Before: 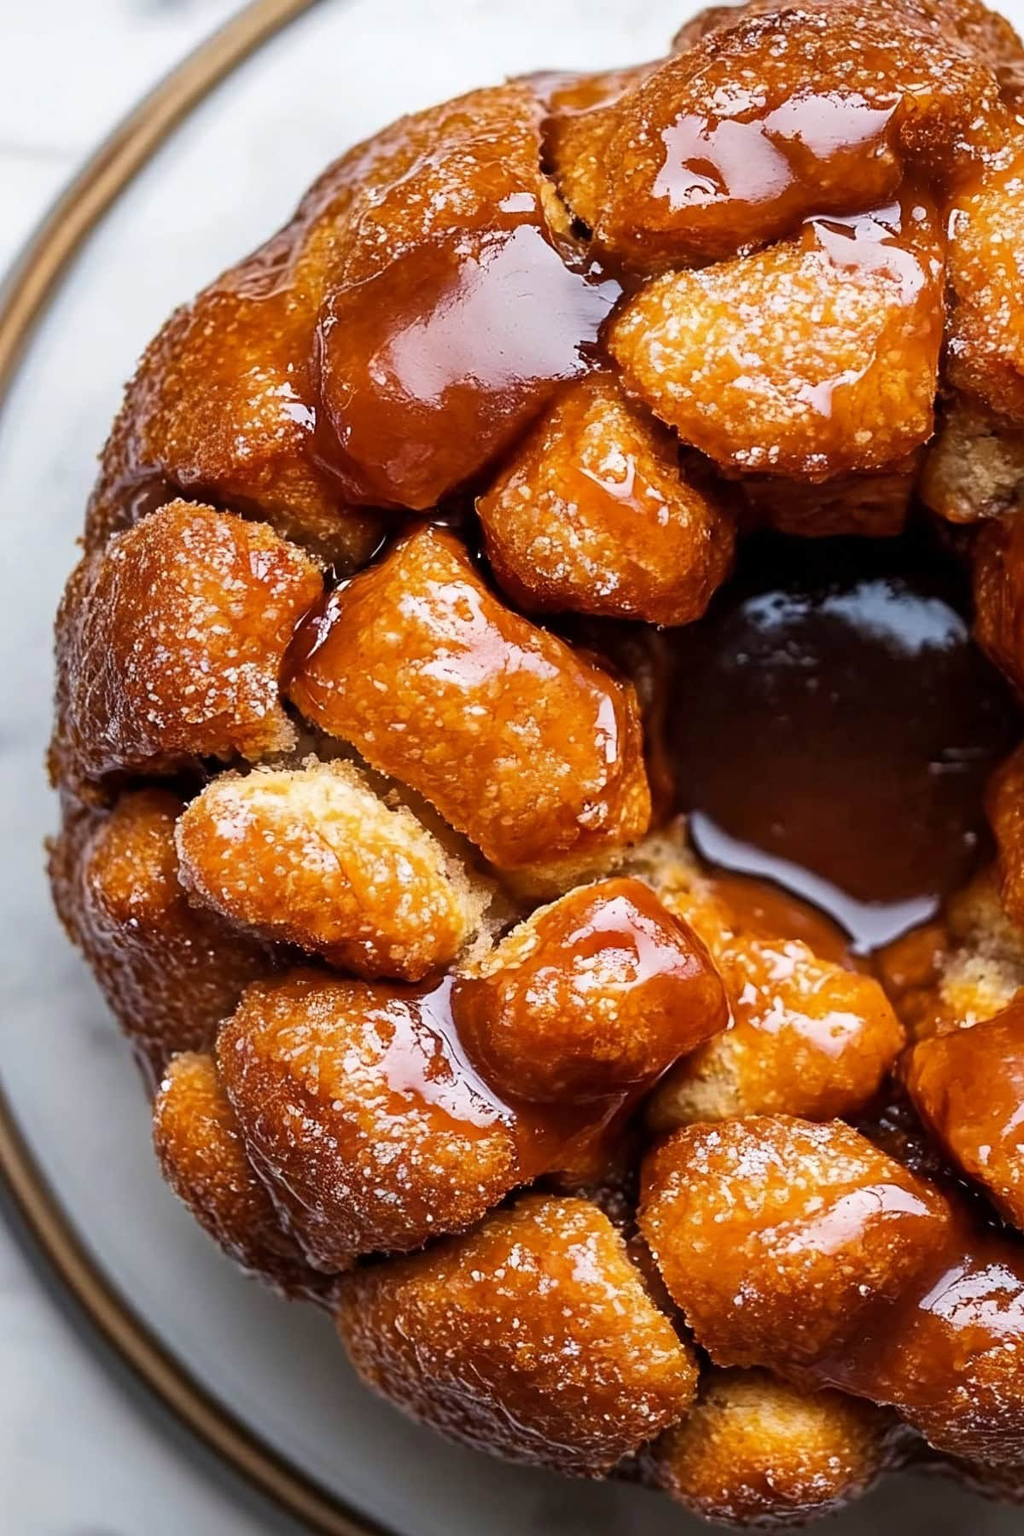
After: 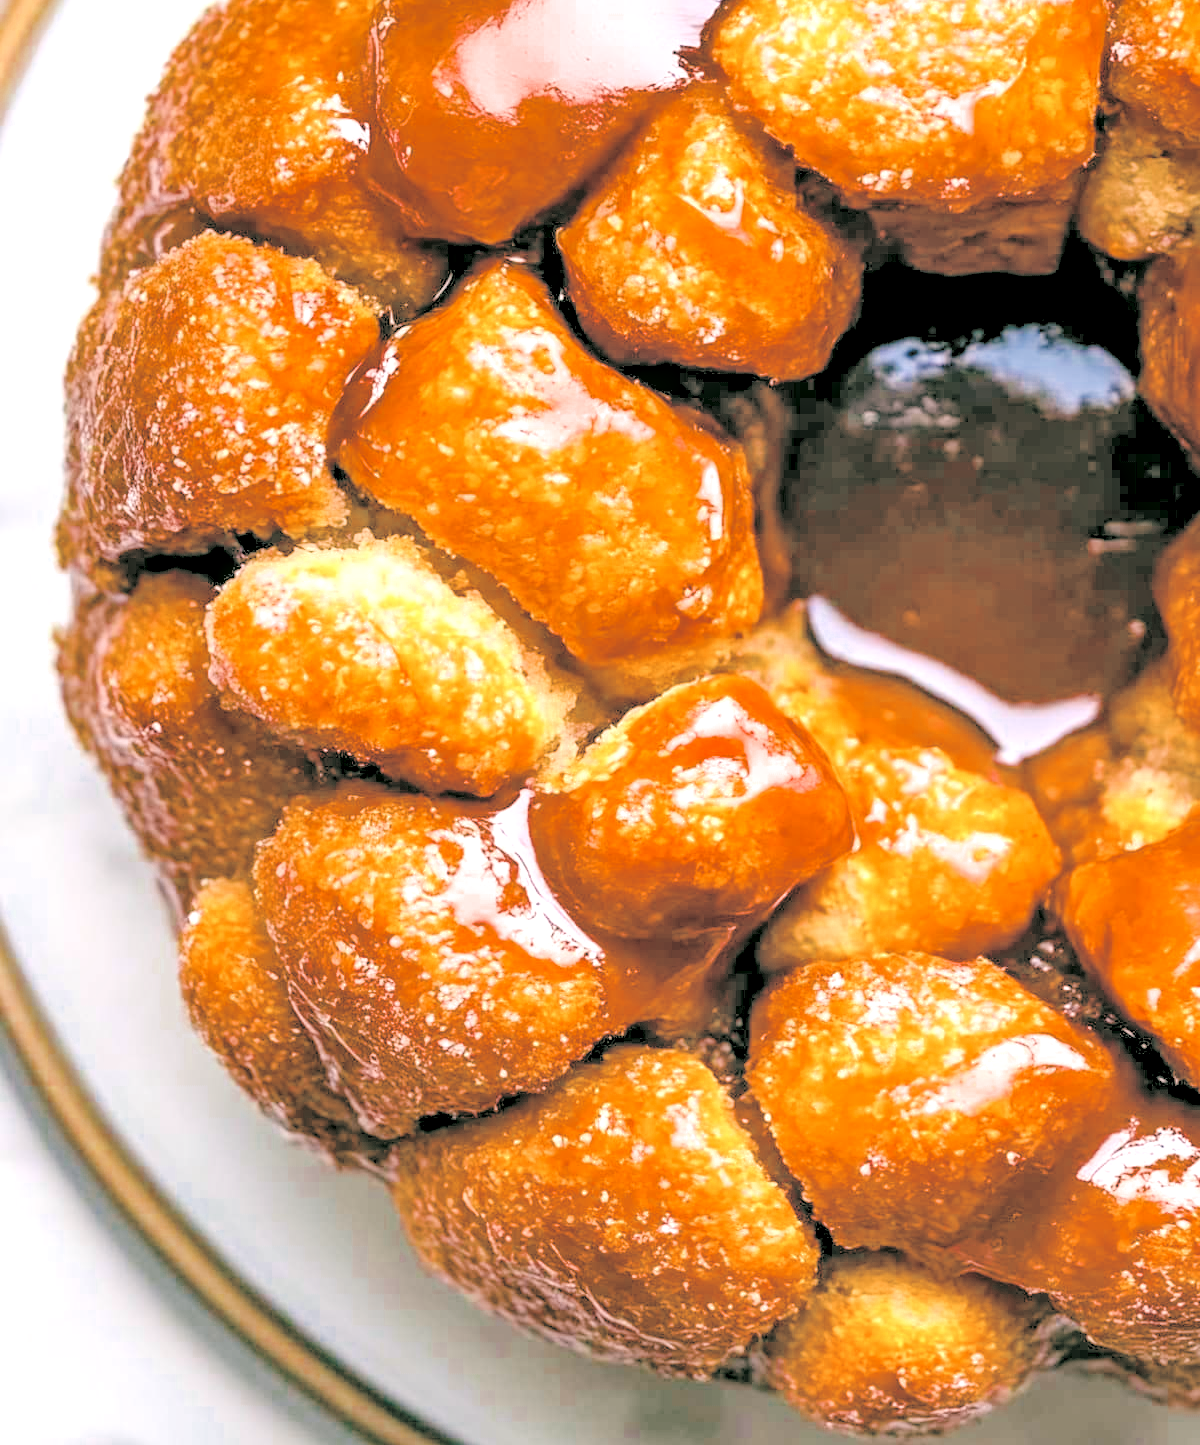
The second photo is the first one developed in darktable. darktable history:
crop and rotate: top 19.711%
local contrast: detail 140%
color zones: curves: ch0 [(0, 0.5) (0.125, 0.4) (0.25, 0.5) (0.375, 0.4) (0.5, 0.4) (0.625, 0.35) (0.75, 0.35) (0.875, 0.5)]; ch1 [(0, 0.35) (0.125, 0.45) (0.25, 0.35) (0.375, 0.35) (0.5, 0.35) (0.625, 0.35) (0.75, 0.45) (0.875, 0.35)]; ch2 [(0, 0.6) (0.125, 0.5) (0.25, 0.5) (0.375, 0.6) (0.5, 0.6) (0.625, 0.5) (0.75, 0.5) (0.875, 0.5)]
color correction: highlights a* 4.41, highlights b* 4.93, shadows a* -7.81, shadows b* 4.63
contrast brightness saturation: brightness 0.997
color balance rgb: global offset › luminance -0.347%, global offset › chroma 0.112%, global offset › hue 165.51°, linear chroma grading › global chroma 16.818%, perceptual saturation grading › global saturation 20%, perceptual saturation grading › highlights -25.235%, perceptual saturation grading › shadows 49.938%, global vibrance 20%
exposure: black level correction 0, exposure 0.7 EV, compensate highlight preservation false
